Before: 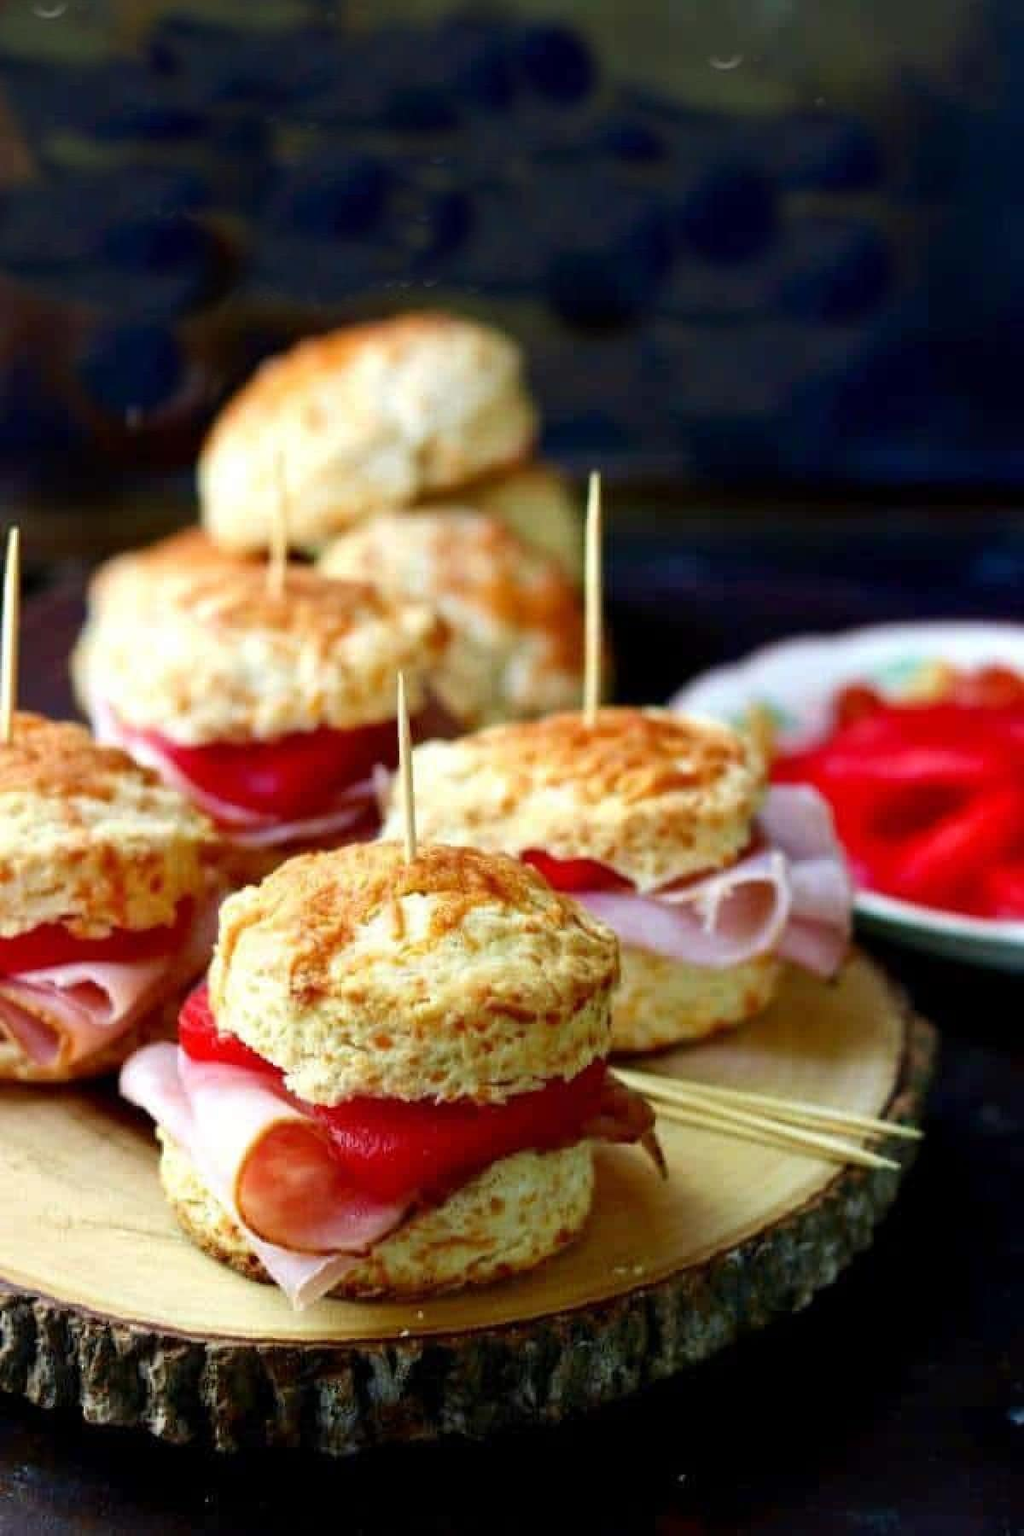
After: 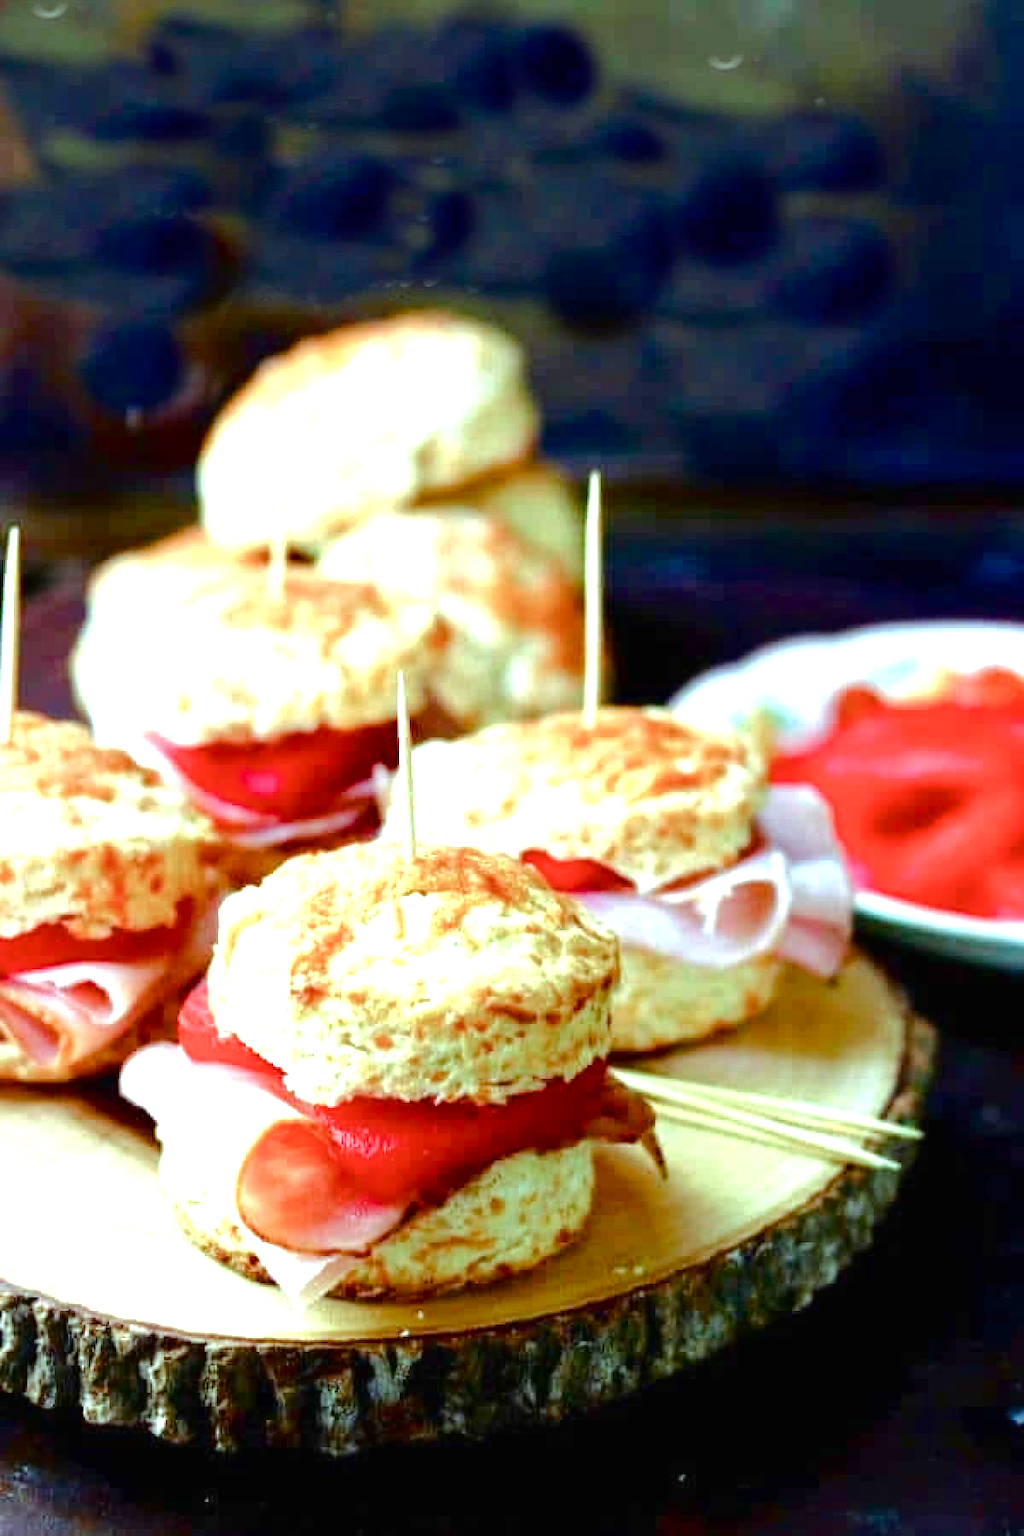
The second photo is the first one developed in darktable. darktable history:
color balance rgb: highlights gain › chroma 4.037%, highlights gain › hue 200.85°, perceptual saturation grading › global saturation 25.157%, perceptual saturation grading › highlights -50.205%, perceptual saturation grading › shadows 30.898%
tone curve: curves: ch0 [(0, 0) (0.003, 0.006) (0.011, 0.014) (0.025, 0.024) (0.044, 0.035) (0.069, 0.046) (0.1, 0.074) (0.136, 0.115) (0.177, 0.161) (0.224, 0.226) (0.277, 0.293) (0.335, 0.364) (0.399, 0.441) (0.468, 0.52) (0.543, 0.58) (0.623, 0.657) (0.709, 0.72) (0.801, 0.794) (0.898, 0.883) (1, 1)], color space Lab, independent channels, preserve colors none
exposure: black level correction 0, exposure 1.103 EV, compensate highlight preservation false
